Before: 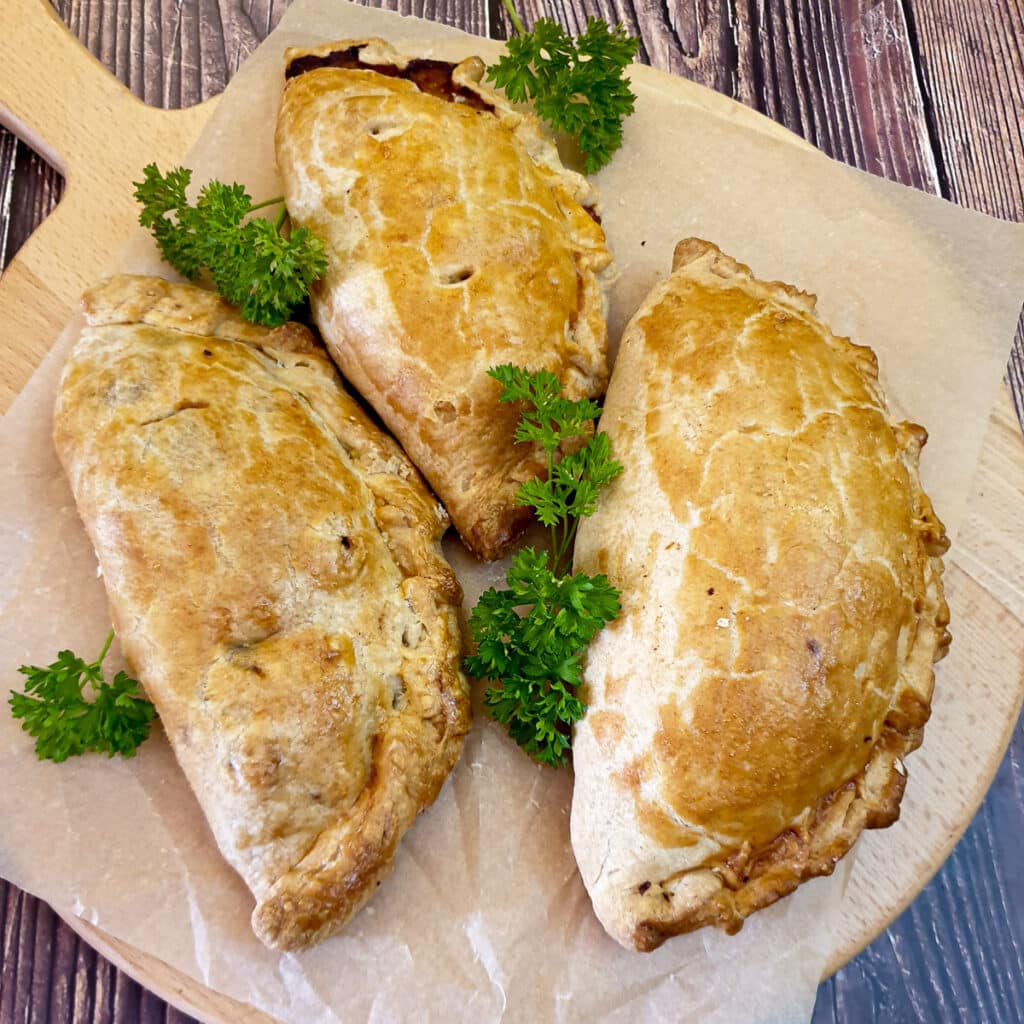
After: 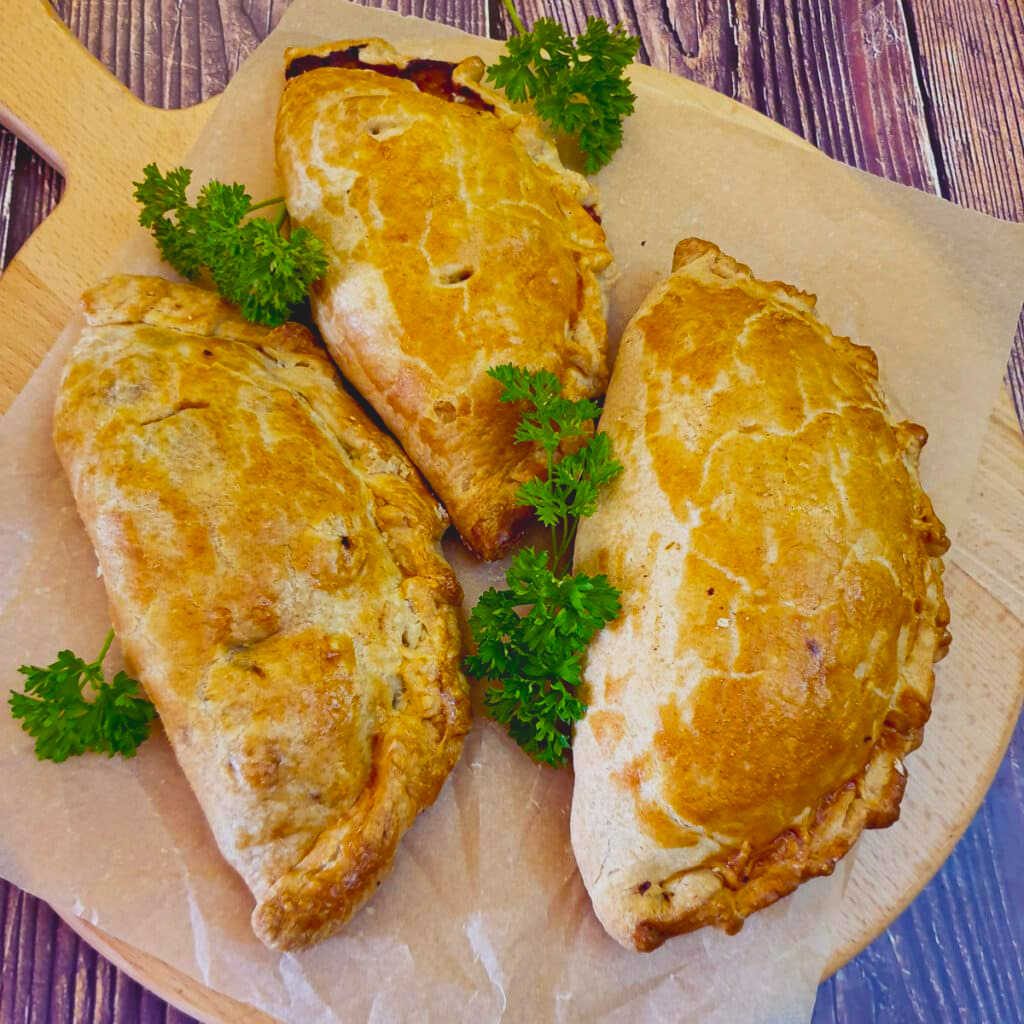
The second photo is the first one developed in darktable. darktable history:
color balance rgb: shadows lift › luminance -21.279%, shadows lift › chroma 8.84%, shadows lift › hue 283.93°, perceptual saturation grading › global saturation 19.911%
contrast brightness saturation: contrast -0.204, saturation 0.188
shadows and highlights: shadows 52.51, soften with gaussian
